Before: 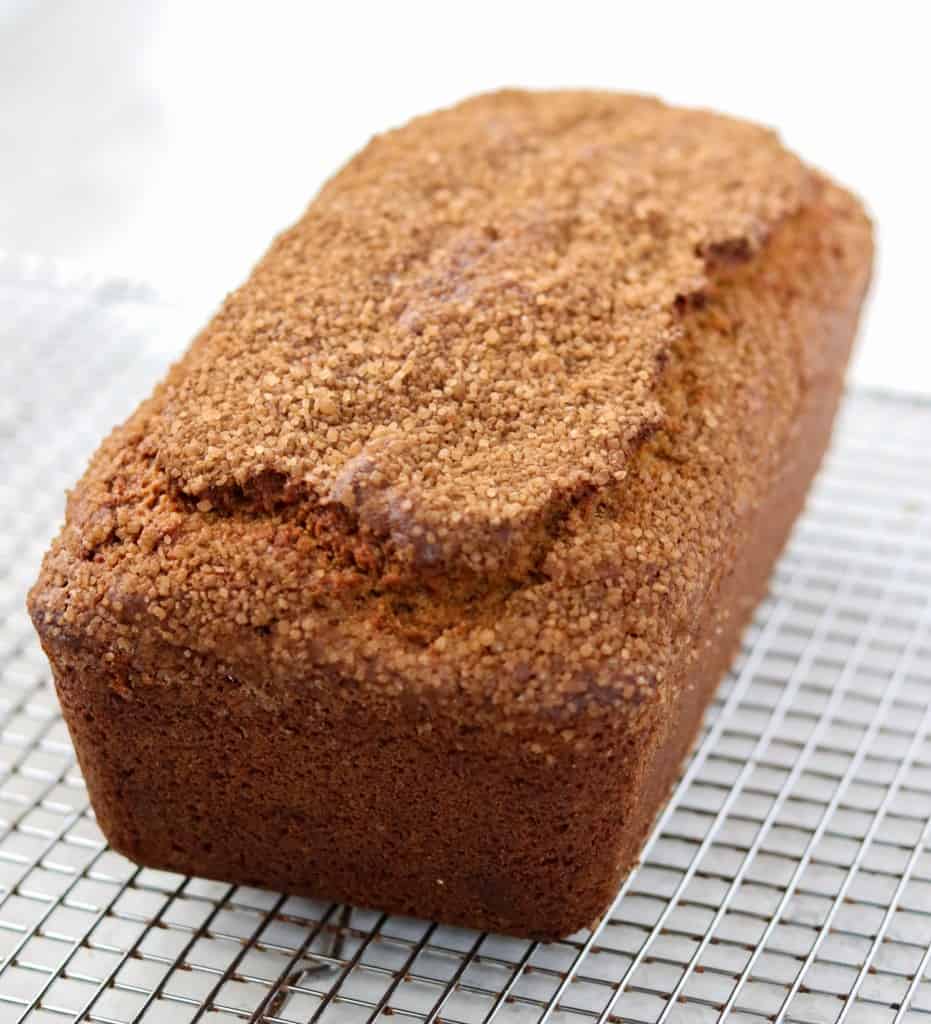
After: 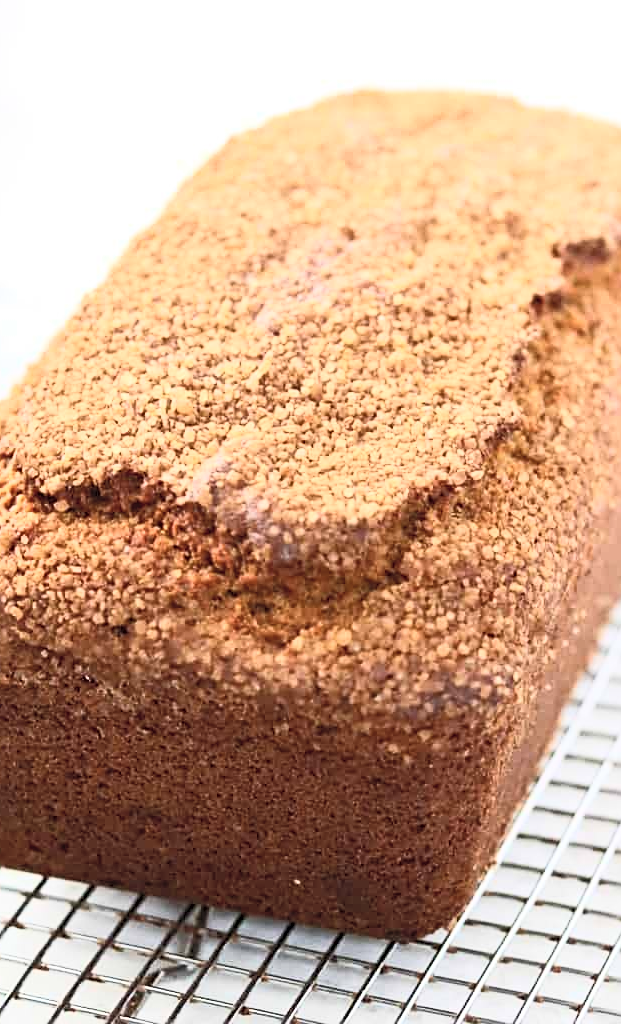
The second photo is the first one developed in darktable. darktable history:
crop: left 15.427%, right 17.838%
sharpen: on, module defaults
contrast brightness saturation: contrast 0.38, brightness 0.522
